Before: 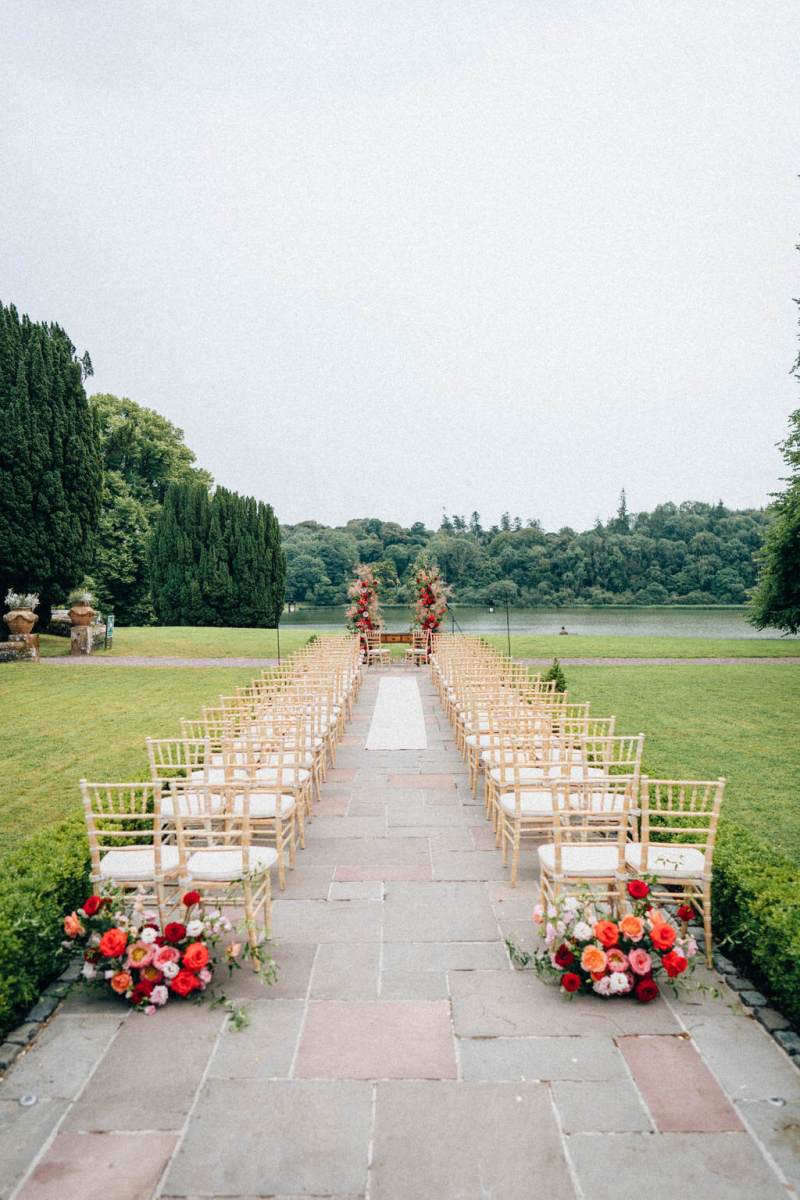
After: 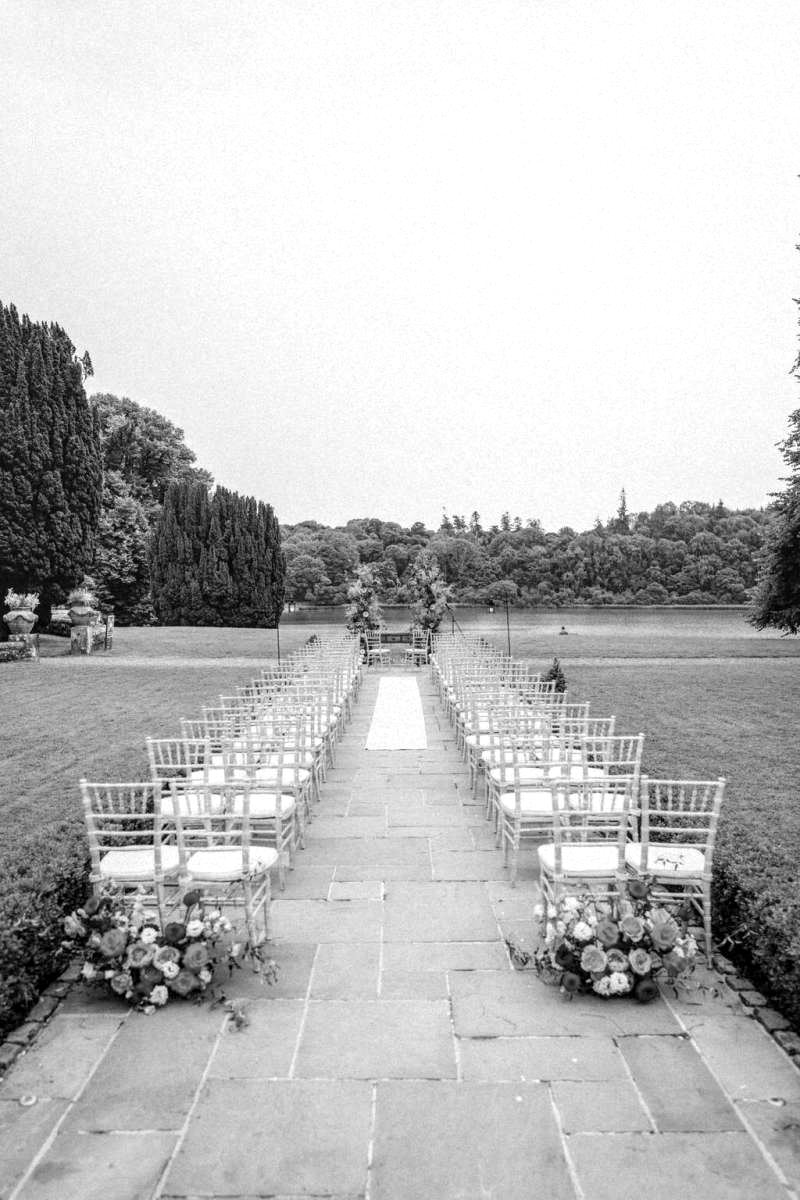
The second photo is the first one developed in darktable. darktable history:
color calibration: output gray [0.253, 0.26, 0.487, 0], gray › normalize channels true, illuminant same as pipeline (D50), adaptation XYZ, x 0.346, y 0.359, gamut compression 0
local contrast: on, module defaults
shadows and highlights: radius 110.86, shadows 51.09, white point adjustment 9.16, highlights -4.17, highlights color adjustment 32.2%, soften with gaussian
